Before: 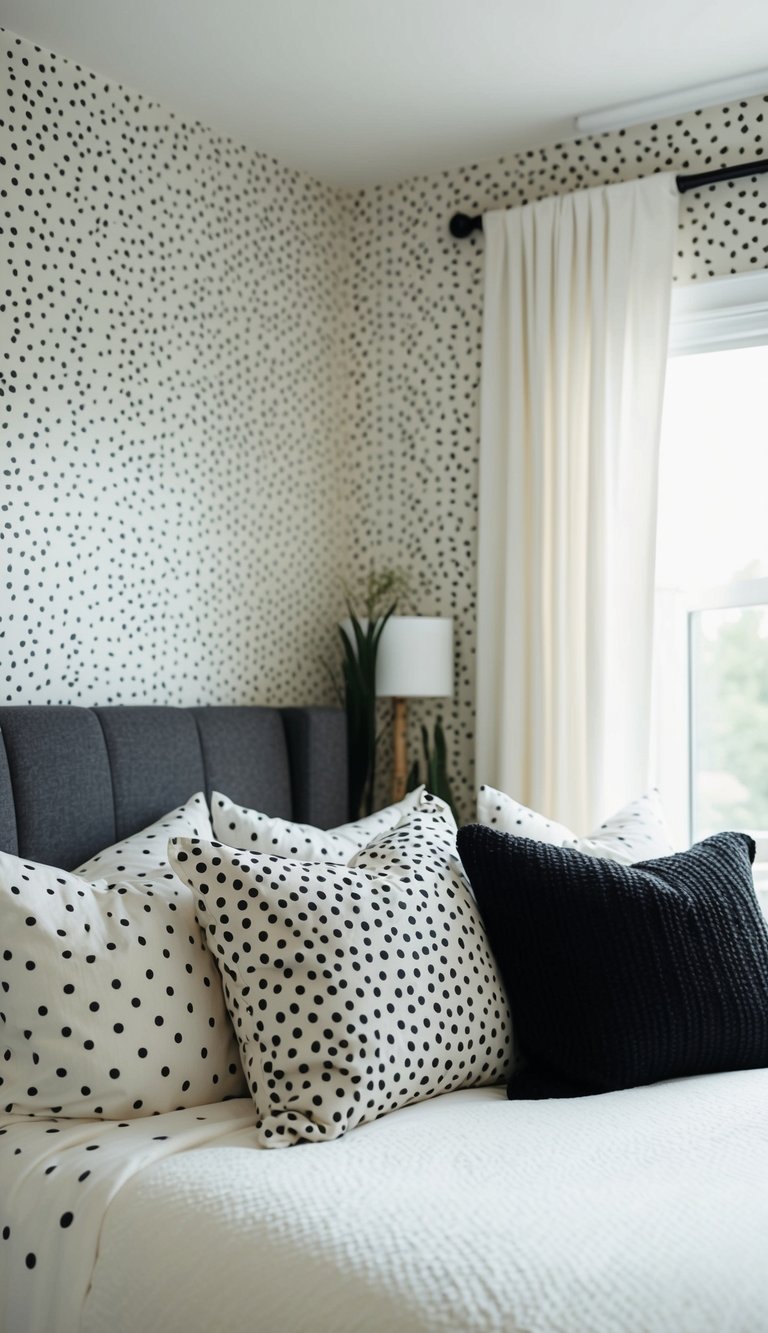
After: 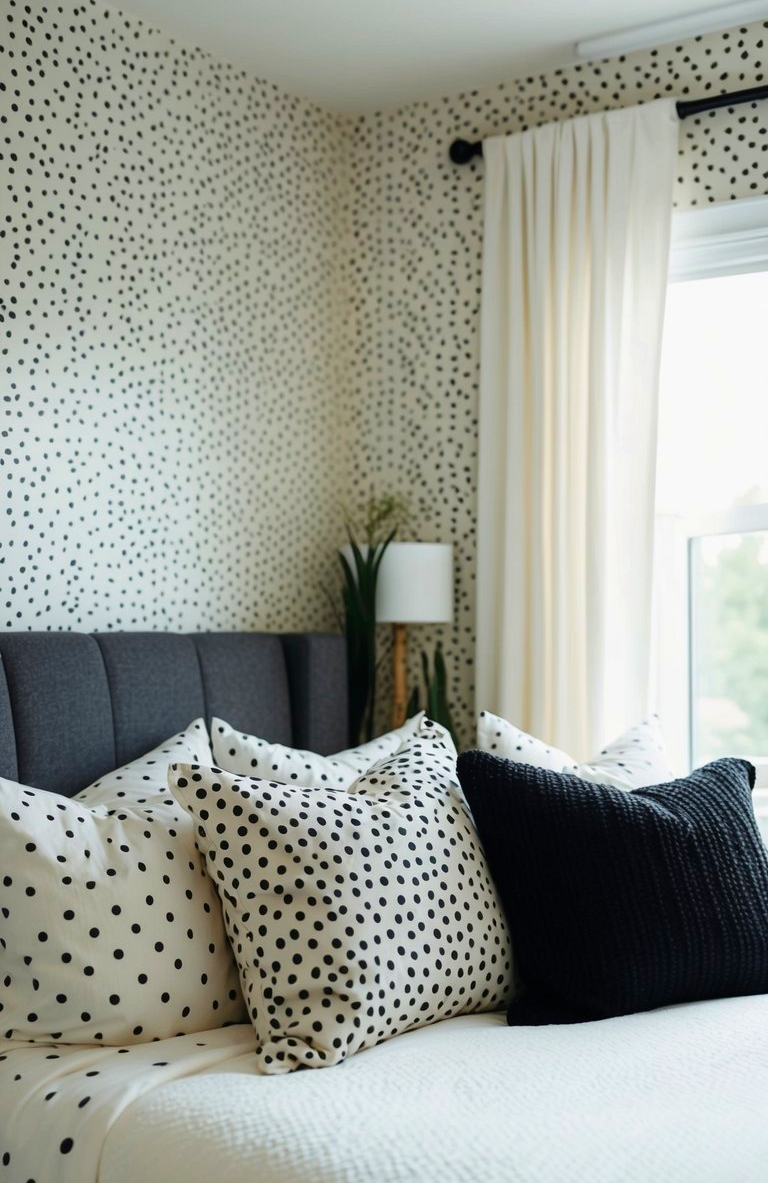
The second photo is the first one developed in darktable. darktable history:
contrast brightness saturation: brightness -0.02, saturation 0.35
crop and rotate: top 5.609%, bottom 5.609%
